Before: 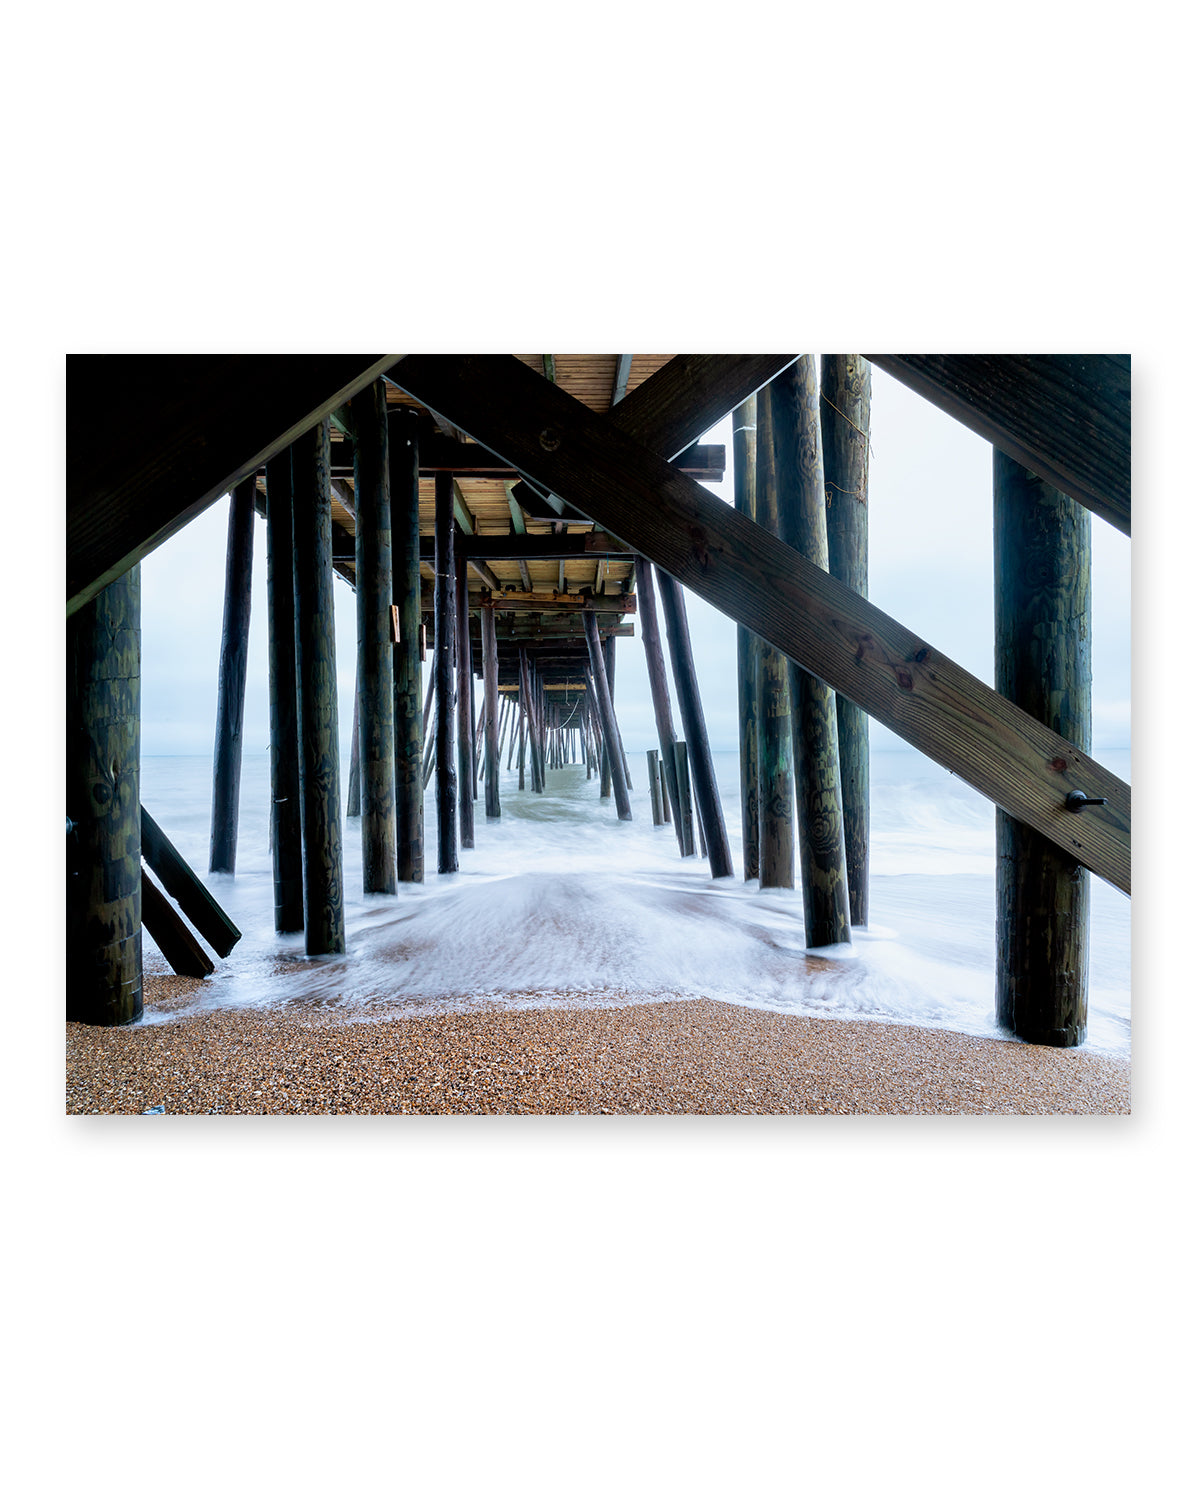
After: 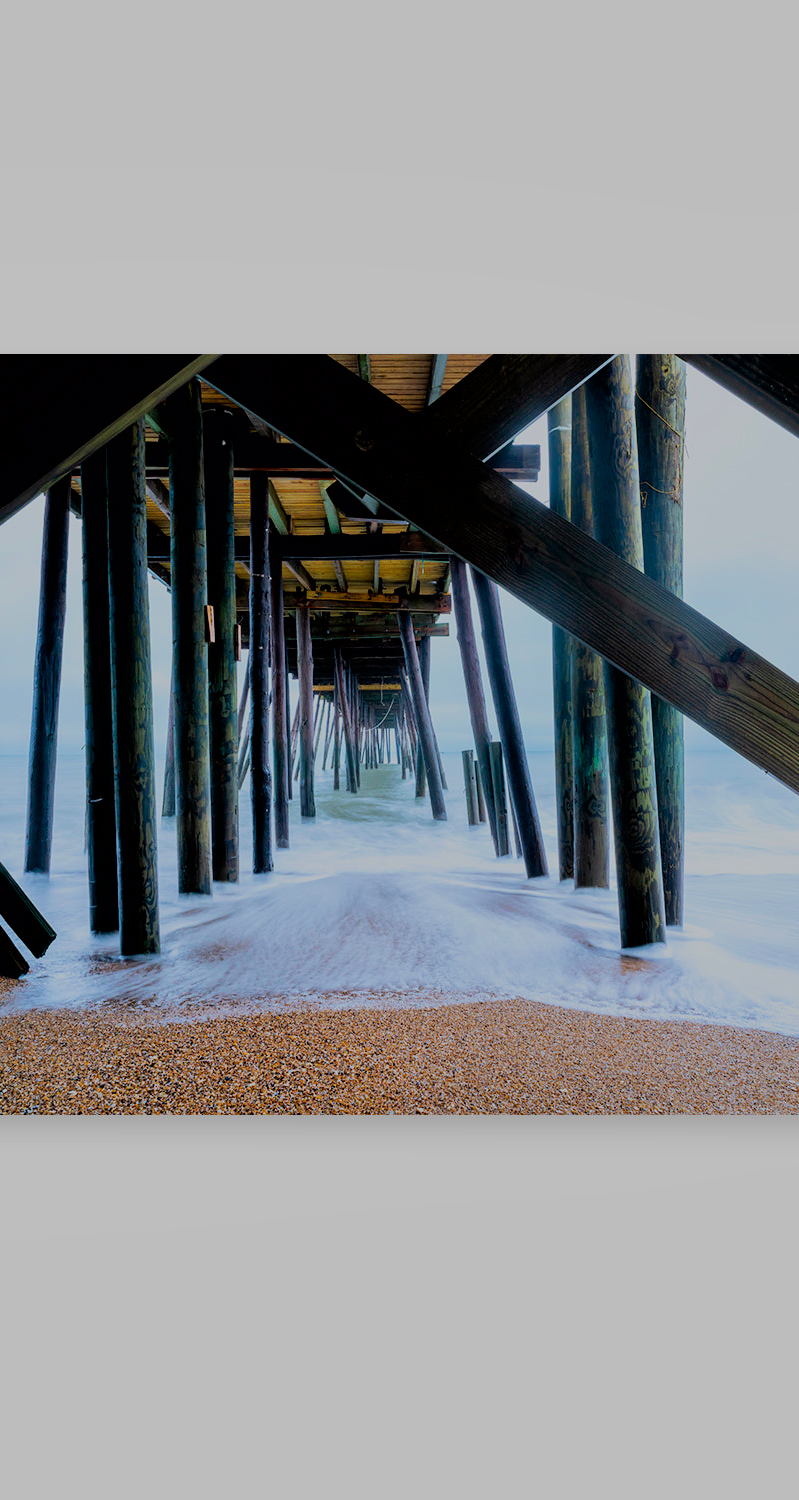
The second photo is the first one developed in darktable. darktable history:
color balance rgb: linear chroma grading › global chroma 10%, perceptual saturation grading › global saturation 30%, global vibrance 10%
crop: left 15.419%, right 17.914%
shadows and highlights: radius 121.13, shadows 21.4, white point adjustment -9.72, highlights -14.39, soften with gaussian
filmic rgb: black relative exposure -7.65 EV, white relative exposure 4.56 EV, hardness 3.61, color science v6 (2022)
